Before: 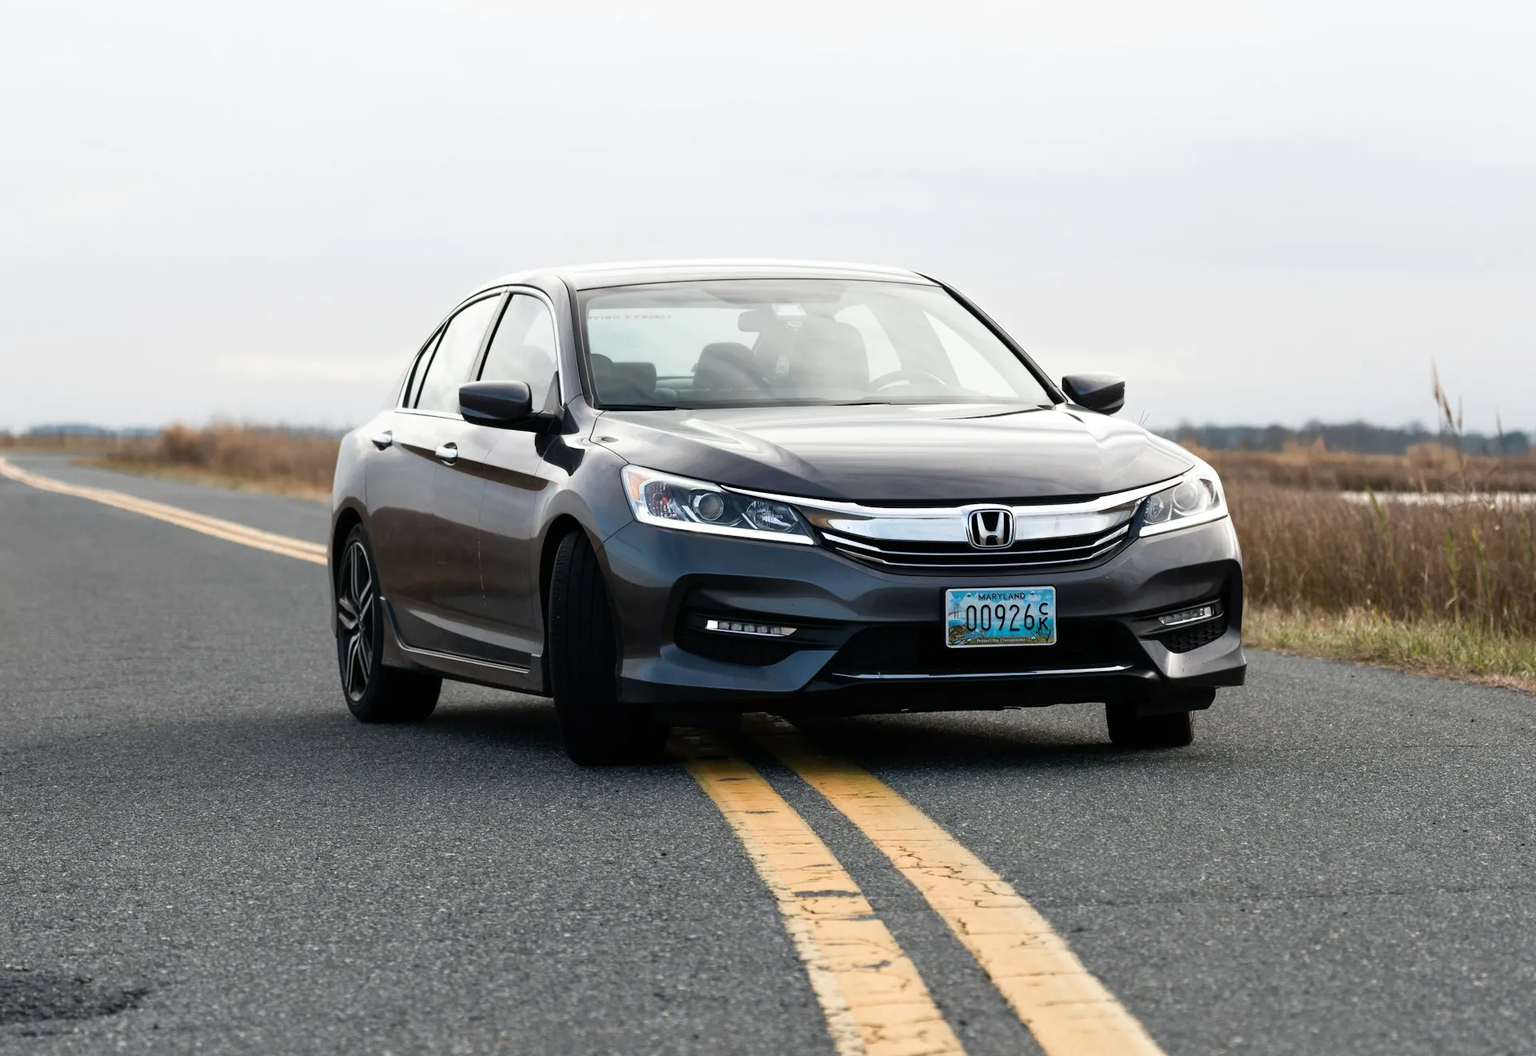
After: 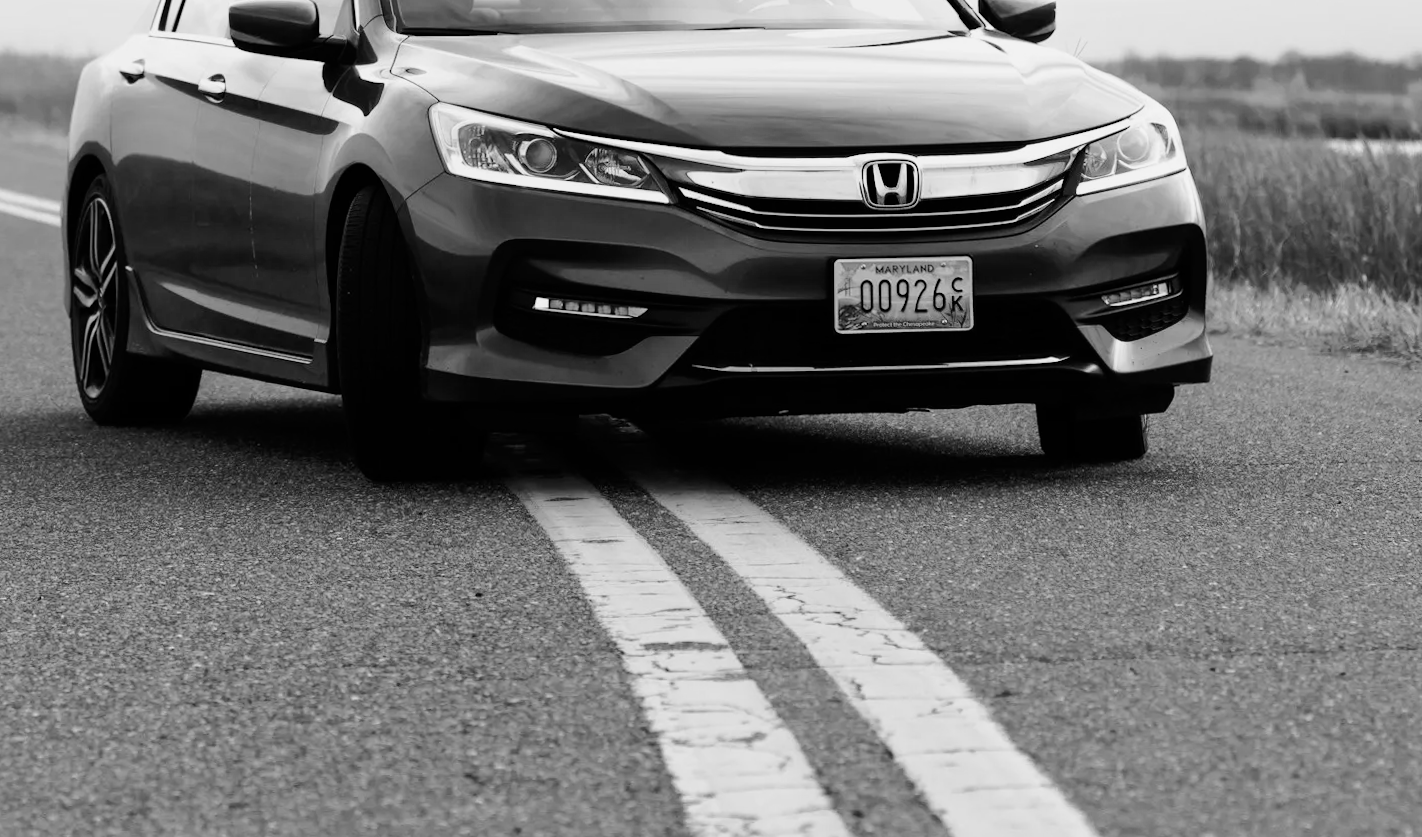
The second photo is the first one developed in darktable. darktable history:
tone curve: curves: ch0 [(0, 0) (0.058, 0.027) (0.214, 0.183) (0.295, 0.288) (0.48, 0.541) (0.658, 0.703) (0.741, 0.775) (0.844, 0.866) (0.986, 0.957)]; ch1 [(0, 0) (0.172, 0.123) (0.312, 0.296) (0.437, 0.429) (0.471, 0.469) (0.502, 0.5) (0.513, 0.515) (0.572, 0.603) (0.617, 0.653) (0.68, 0.724) (0.889, 0.924) (1, 1)]; ch2 [(0, 0) (0.411, 0.424) (0.489, 0.49) (0.502, 0.5) (0.512, 0.524) (0.549, 0.578) (0.604, 0.628) (0.709, 0.748) (1, 1)], color space Lab, independent channels, preserve colors none
rotate and perspective: rotation 0.226°, lens shift (vertical) -0.042, crop left 0.023, crop right 0.982, crop top 0.006, crop bottom 0.994
crop and rotate: left 17.299%, top 35.115%, right 7.015%, bottom 1.024%
monochrome: a 16.06, b 15.48, size 1
